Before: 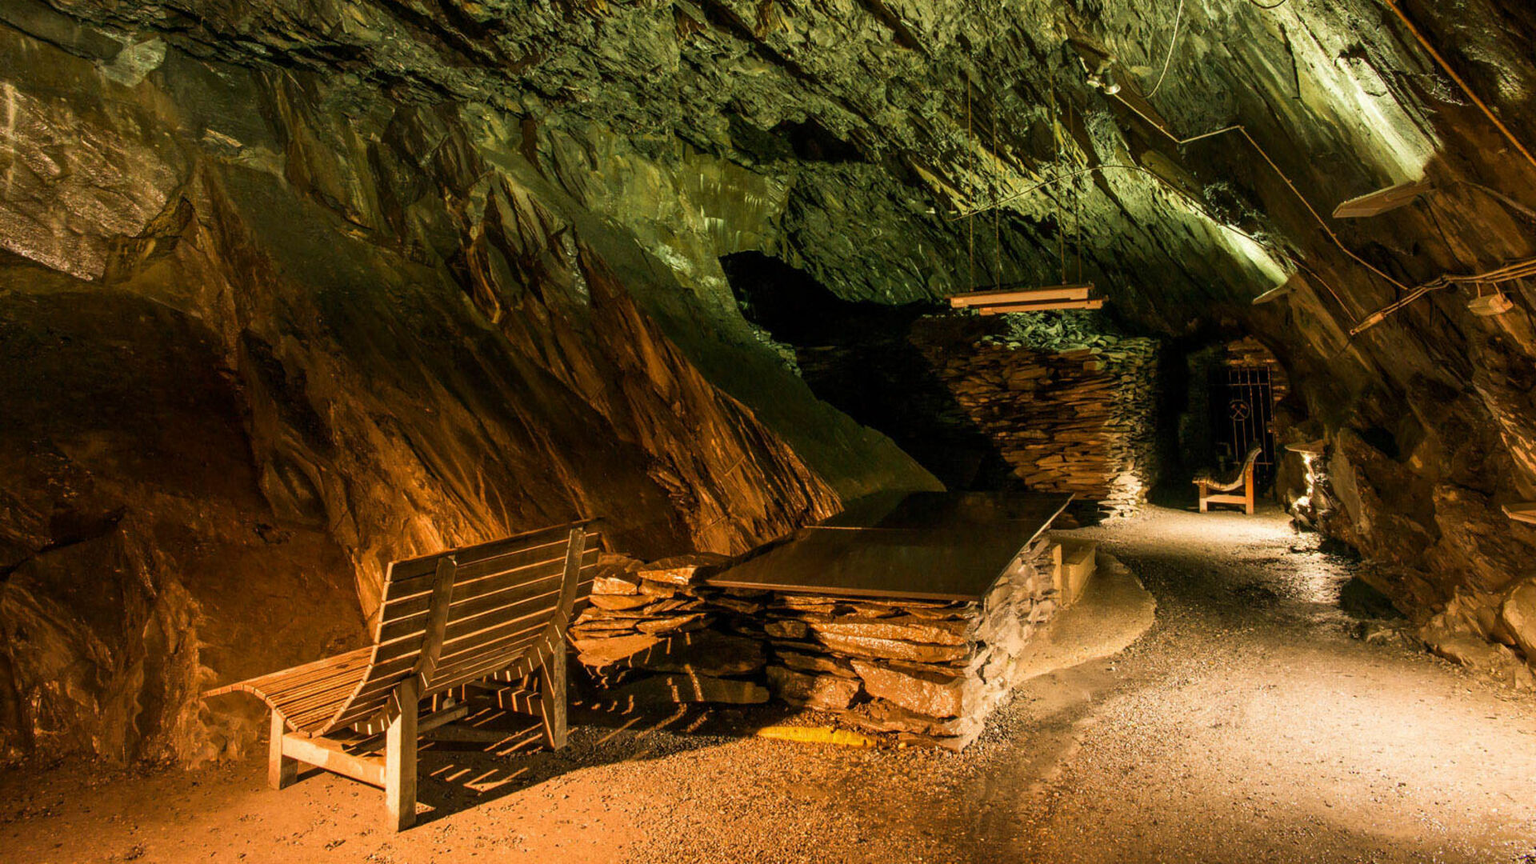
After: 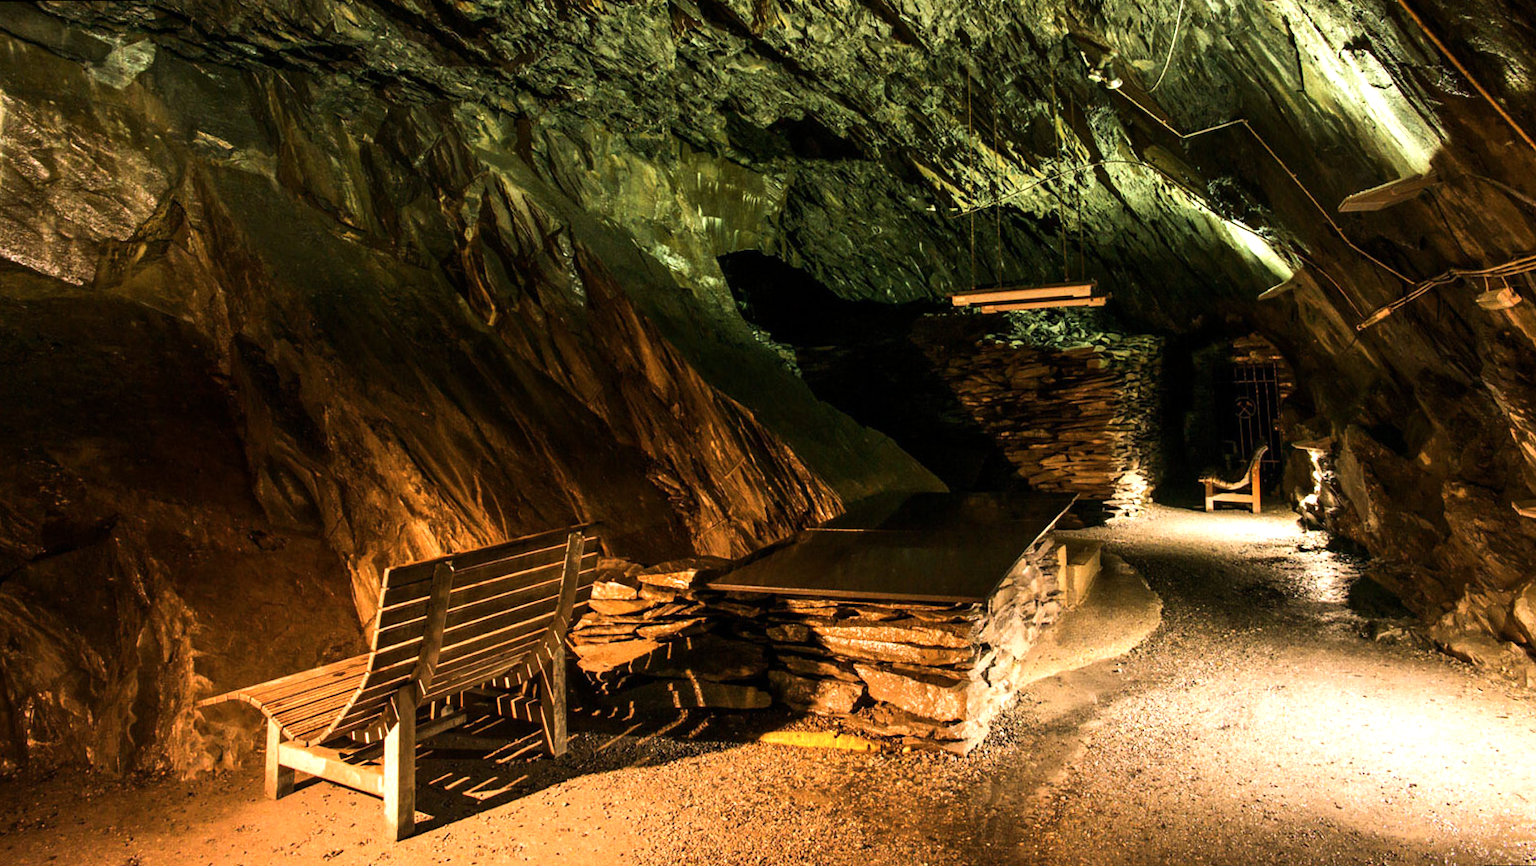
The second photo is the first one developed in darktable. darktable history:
color calibration: illuminant as shot in camera, x 0.358, y 0.373, temperature 4628.91 K
rotate and perspective: rotation -0.45°, automatic cropping original format, crop left 0.008, crop right 0.992, crop top 0.012, crop bottom 0.988
tone equalizer: -8 EV -0.75 EV, -7 EV -0.7 EV, -6 EV -0.6 EV, -5 EV -0.4 EV, -3 EV 0.4 EV, -2 EV 0.6 EV, -1 EV 0.7 EV, +0 EV 0.75 EV, edges refinement/feathering 500, mask exposure compensation -1.57 EV, preserve details no
